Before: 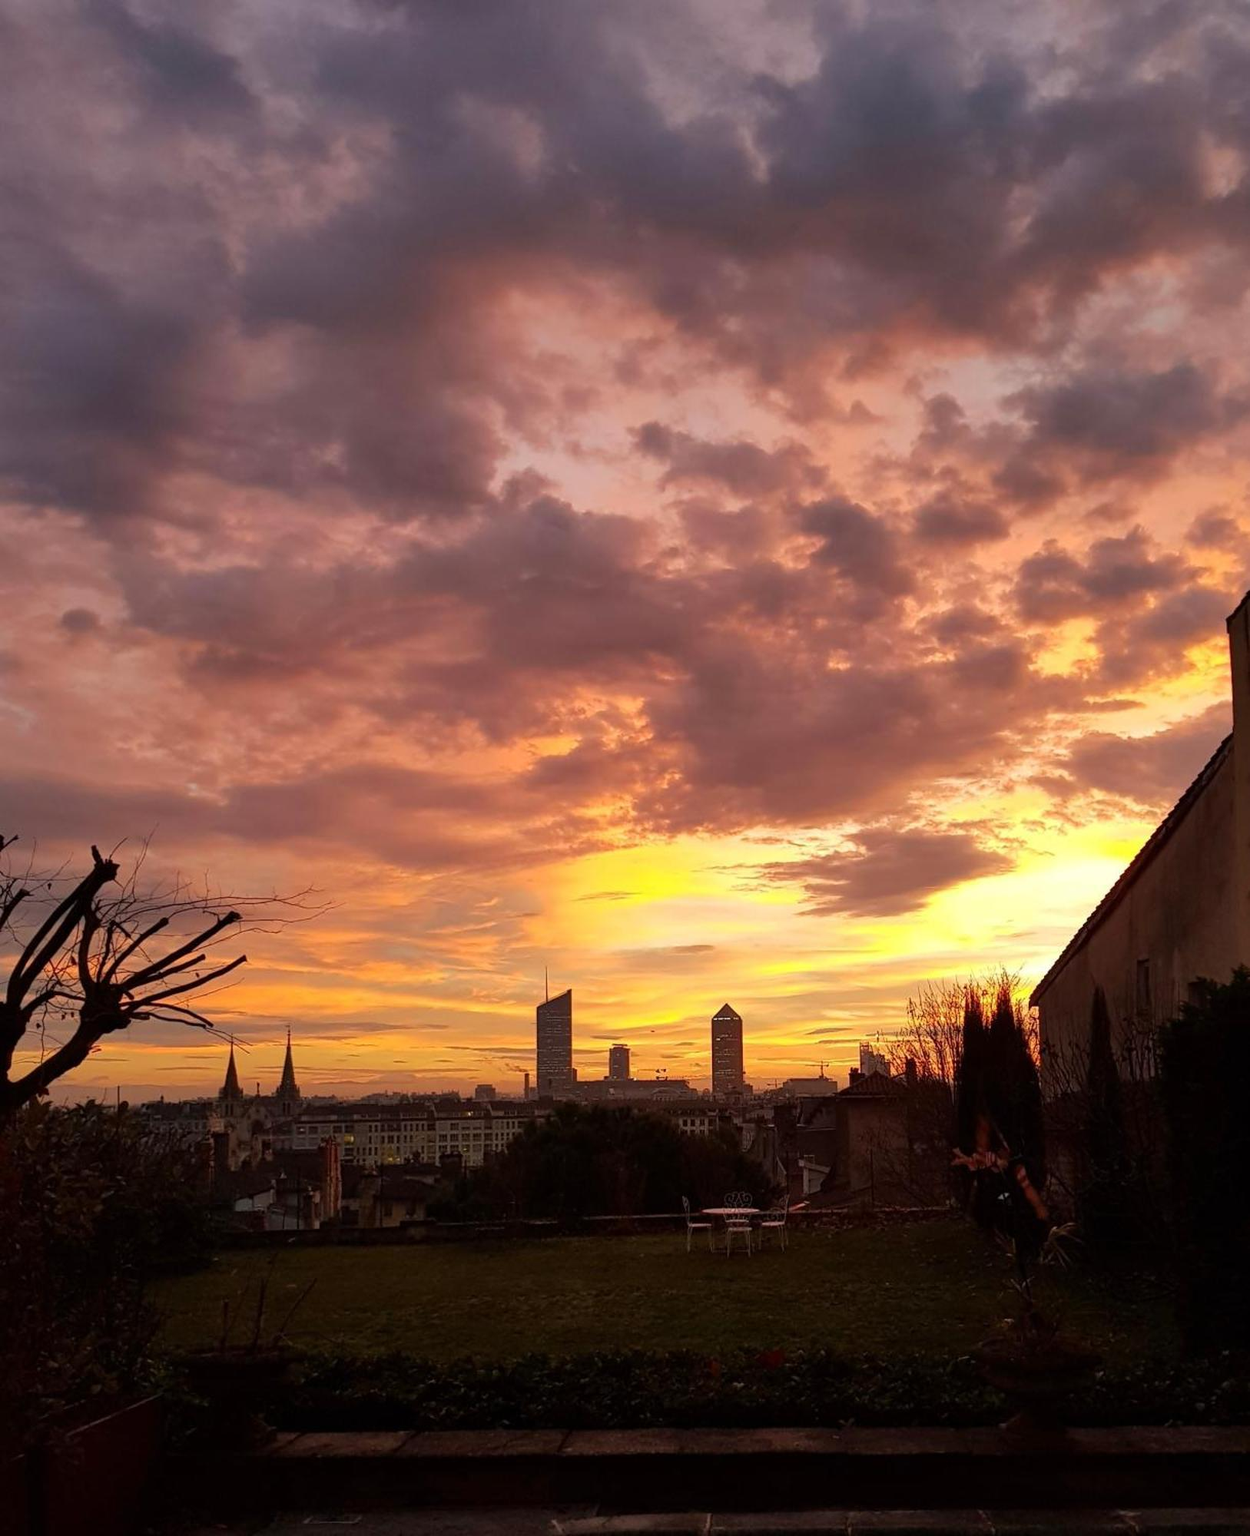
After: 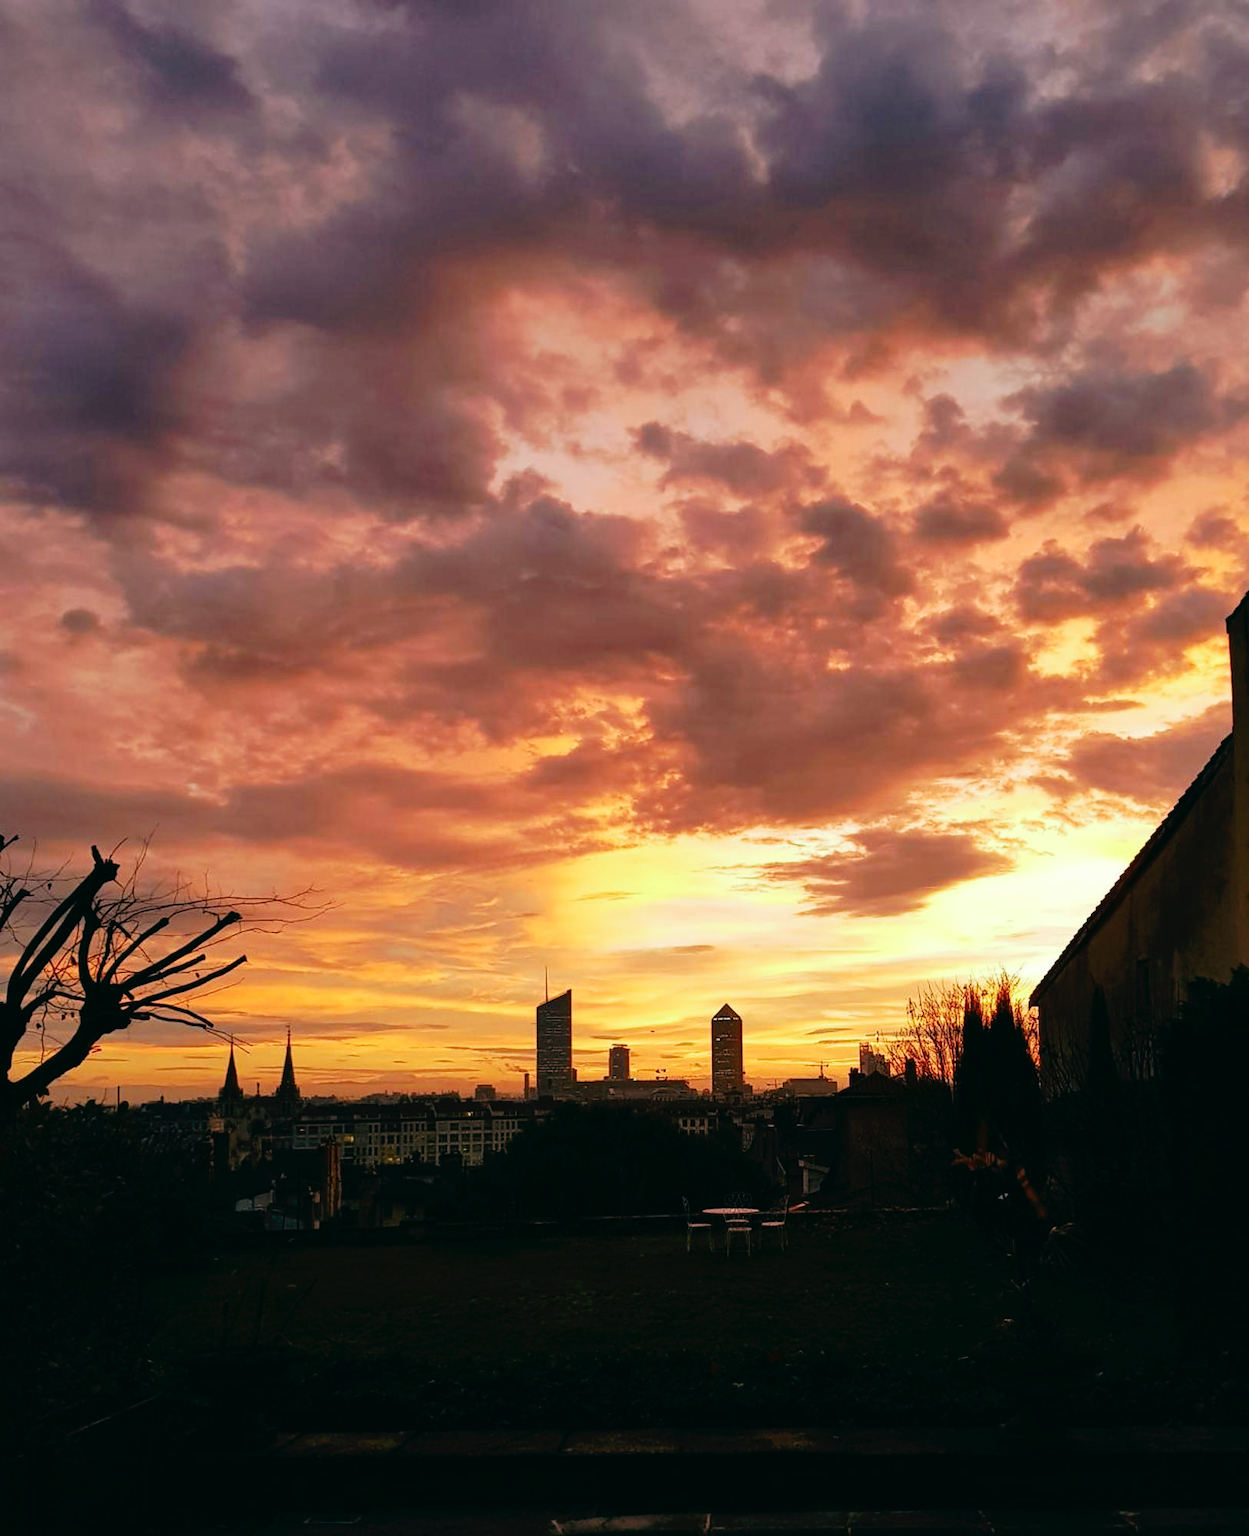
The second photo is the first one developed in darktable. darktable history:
tone curve: curves: ch0 [(0, 0) (0.003, 0.007) (0.011, 0.01) (0.025, 0.018) (0.044, 0.028) (0.069, 0.034) (0.1, 0.04) (0.136, 0.051) (0.177, 0.104) (0.224, 0.161) (0.277, 0.234) (0.335, 0.316) (0.399, 0.41) (0.468, 0.487) (0.543, 0.577) (0.623, 0.679) (0.709, 0.769) (0.801, 0.854) (0.898, 0.922) (1, 1)], preserve colors none
color look up table: target L [99.48, 92.93, 94.28, 92.33, 91.35, 84.34, 73.28, 67.93, 58.63, 47.87, 25.83, 14.41, 200.63, 94.95, 86, 75.58, 66.47, 59.47, 51.1, 52.91, 55.4, 47.5, 36.68, 33.56, 30.6, 32.34, 18.08, 76.38, 69.52, 69.75, 63.81, 65.22, 56.75, 48.71, 49.54, 40.44, 31.9, 30.81, 27.59, 15.51, 10.86, 15.04, 4.21, 84.68, 81.32, 65.51, 54.15, 46.16, 25.51], target a [-11.33, -23.57, -15.36, -28.37, -15.22, -27.11, -44.24, -19.5, -5.905, -38.33, -20.95, -21.49, 0, 0.843, 11.54, 5.996, 34.22, 38.59, 67.71, 36.94, 6.594, 64.83, 27.43, 43.81, 5.28, 0.429, 19.61, 31.24, 25.46, 42.81, 9.022, 62.63, 61.4, 20.25, 39.67, 33.67, 13.1, 45.3, 33.52, 8.525, -13.98, 26.06, 21.39, 2.652, -22.94, -19.43, -0.886, -22.41, -6.974], target b [27.59, 38.09, 61.45, 19.77, 10.43, 7.452, 44.02, 7.288, 19.73, 26.32, 18.83, 15.09, 0, 7.552, 29.6, 69.59, 46.55, 24.73, 50.59, 49.37, 44.28, 22.83, 29.85, 33.82, 2.991, 28.3, 29.21, -8.645, -34.02, -31.94, -3.624, -38.27, -17.24, -69.8, -27.85, 4.327, -20.88, -55.57, -14.14, -26.11, -4.51, -40.98, -23.53, -17.93, -15.47, -45.69, -39.75, -5.895, -13.67], num patches 49
